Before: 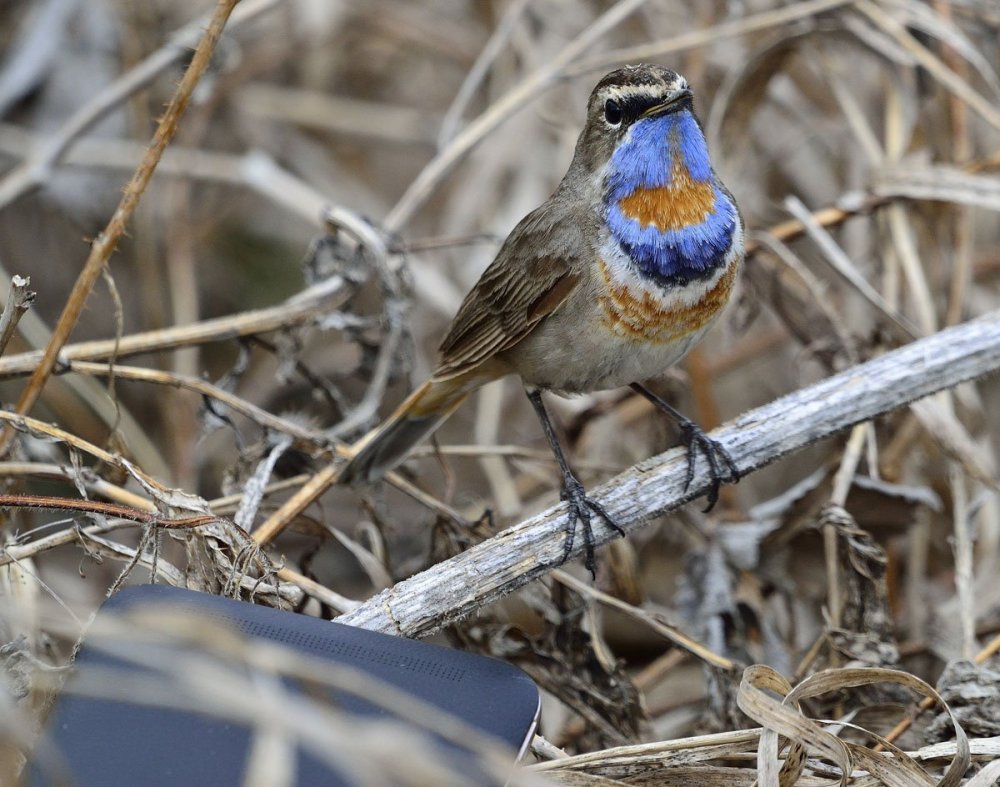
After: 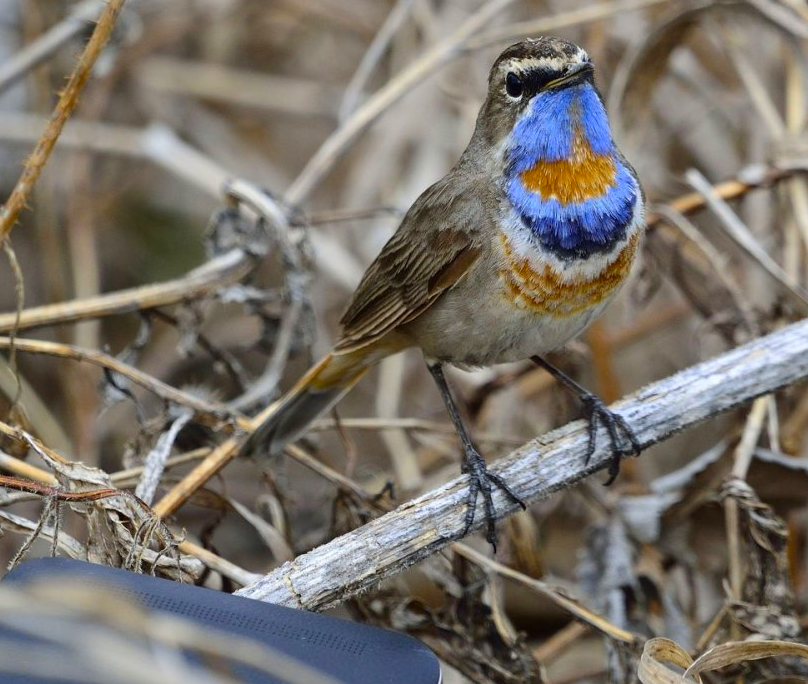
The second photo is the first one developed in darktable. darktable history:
color balance rgb: perceptual saturation grading › global saturation 20%, global vibrance 20%
crop: left 9.929%, top 3.475%, right 9.188%, bottom 9.529%
